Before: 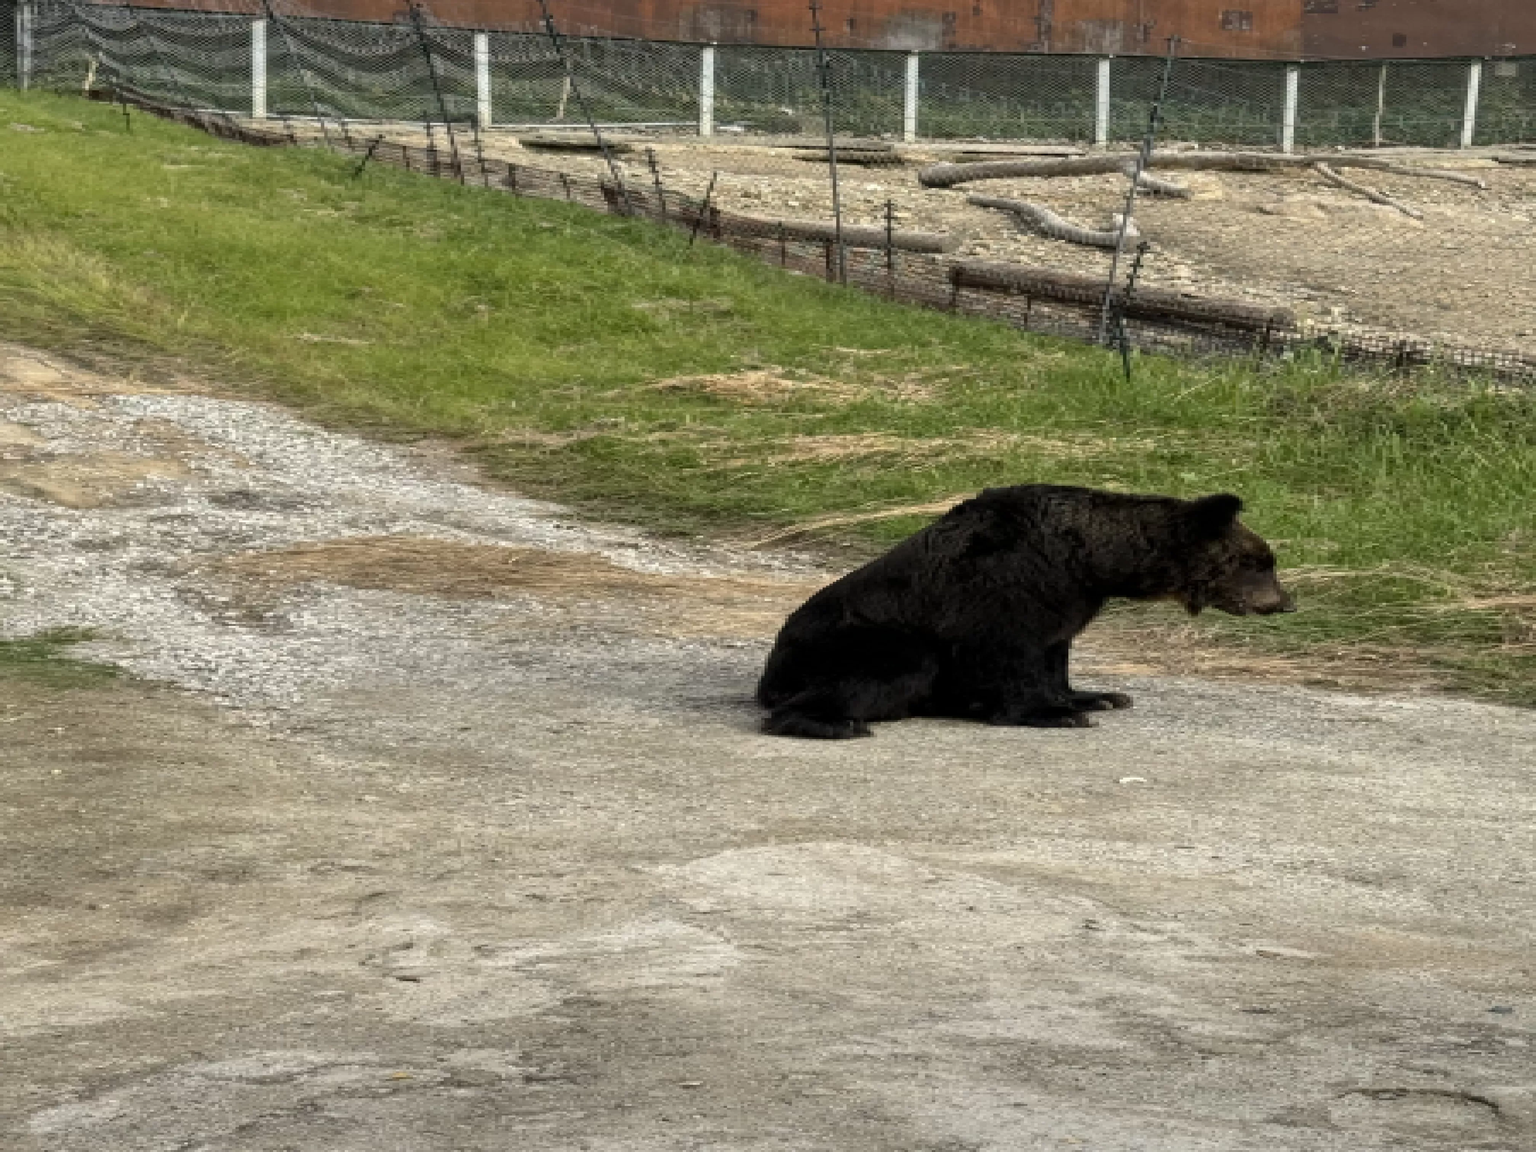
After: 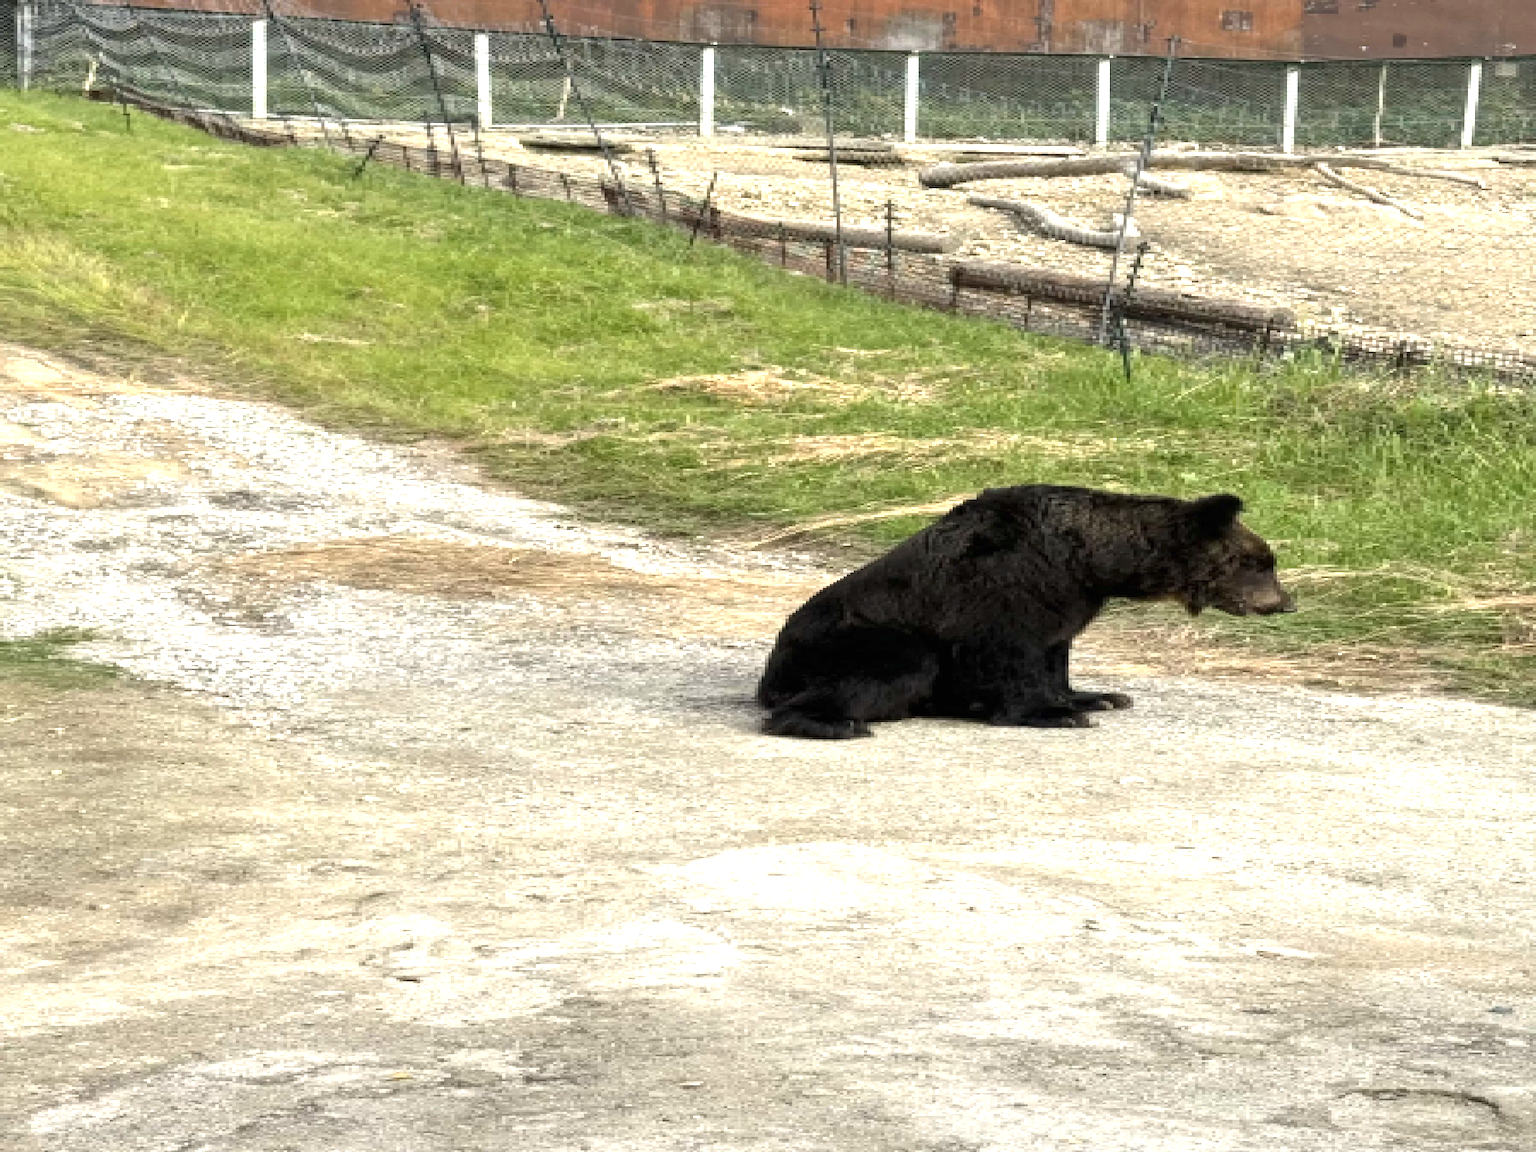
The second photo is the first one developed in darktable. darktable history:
exposure: black level correction 0, exposure 1.095 EV, compensate highlight preservation false
